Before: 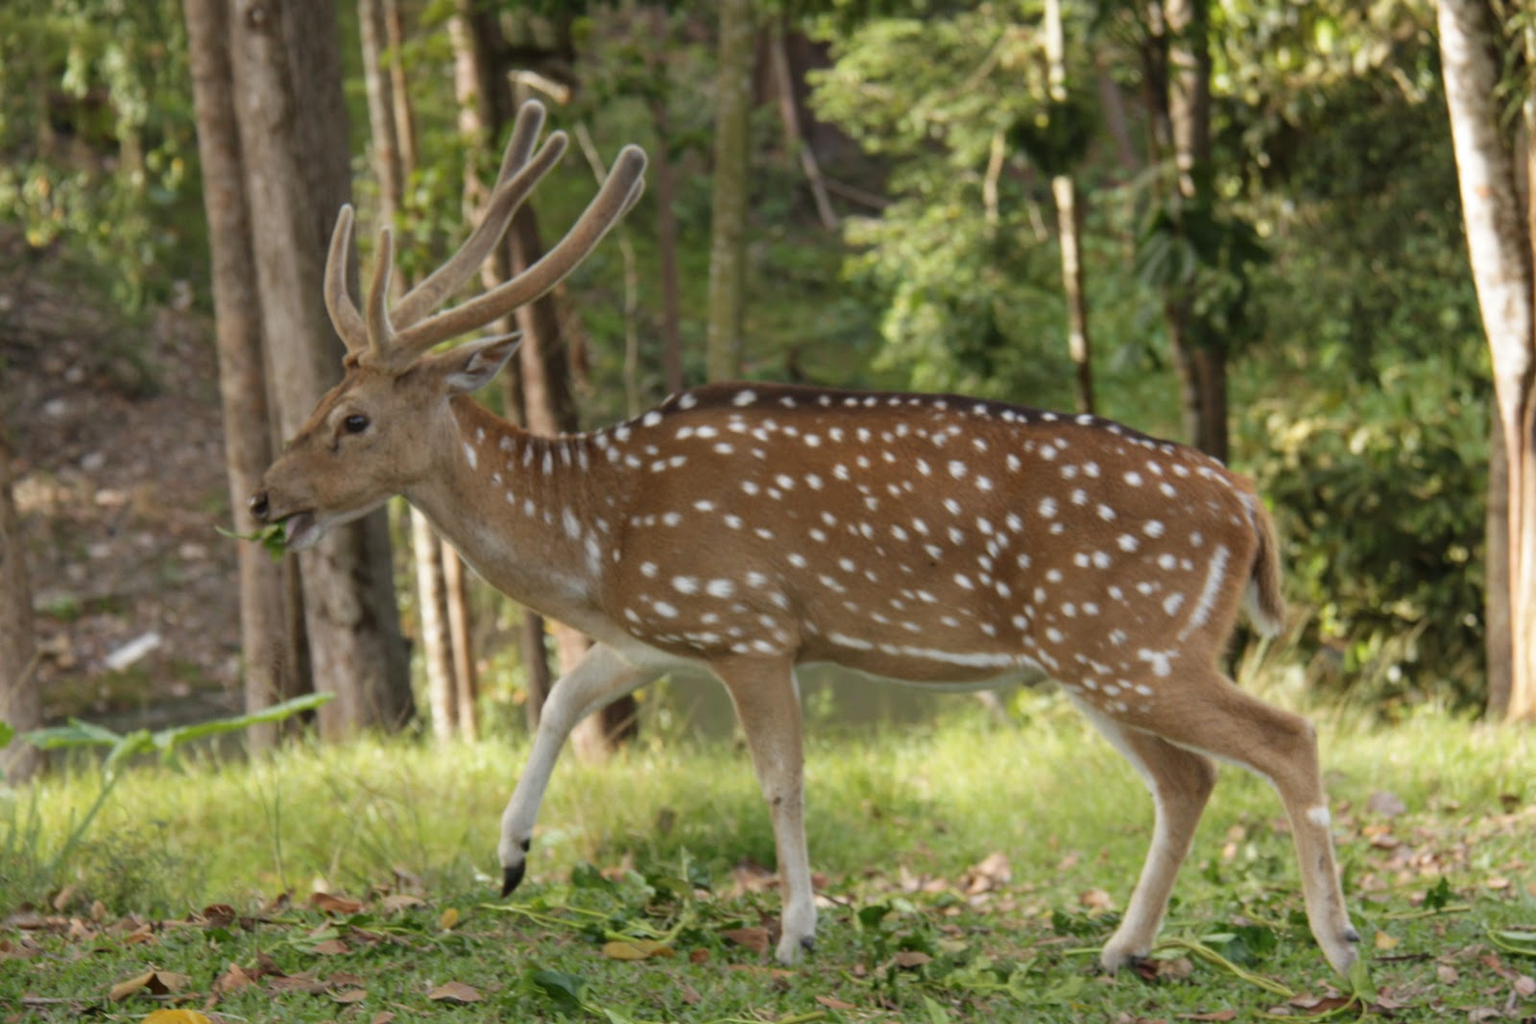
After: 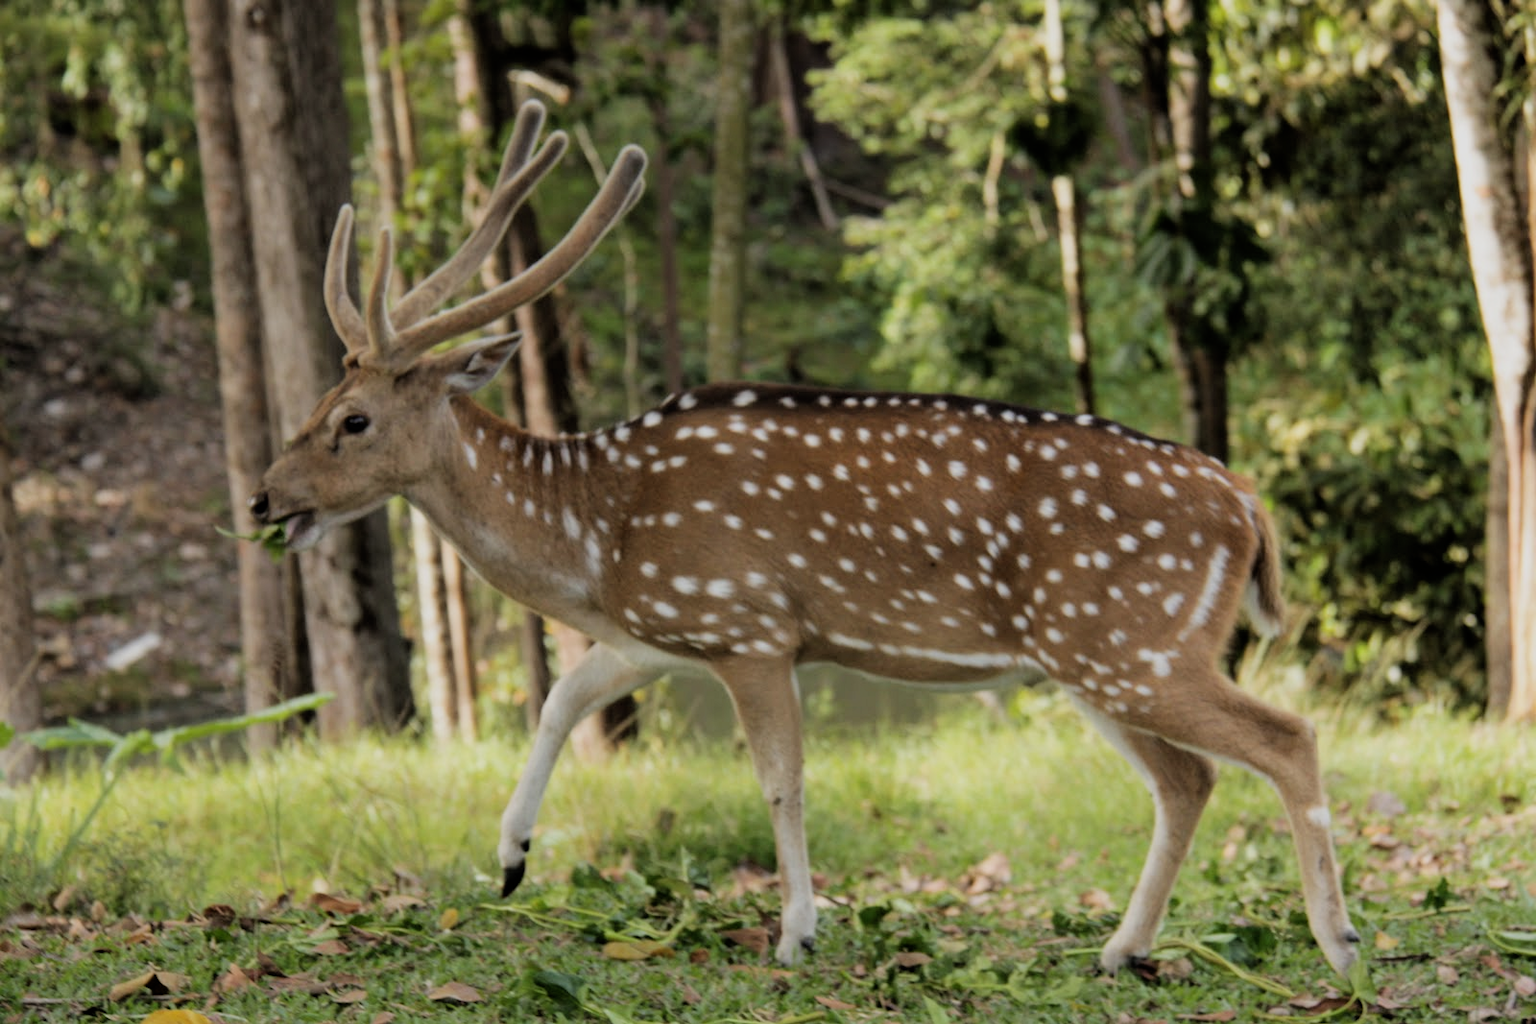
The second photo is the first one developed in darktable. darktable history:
filmic rgb: black relative exposure -5.12 EV, white relative exposure 3.97 EV, threshold 2.99 EV, hardness 2.88, contrast 1.187, highlights saturation mix -29.55%, enable highlight reconstruction true
